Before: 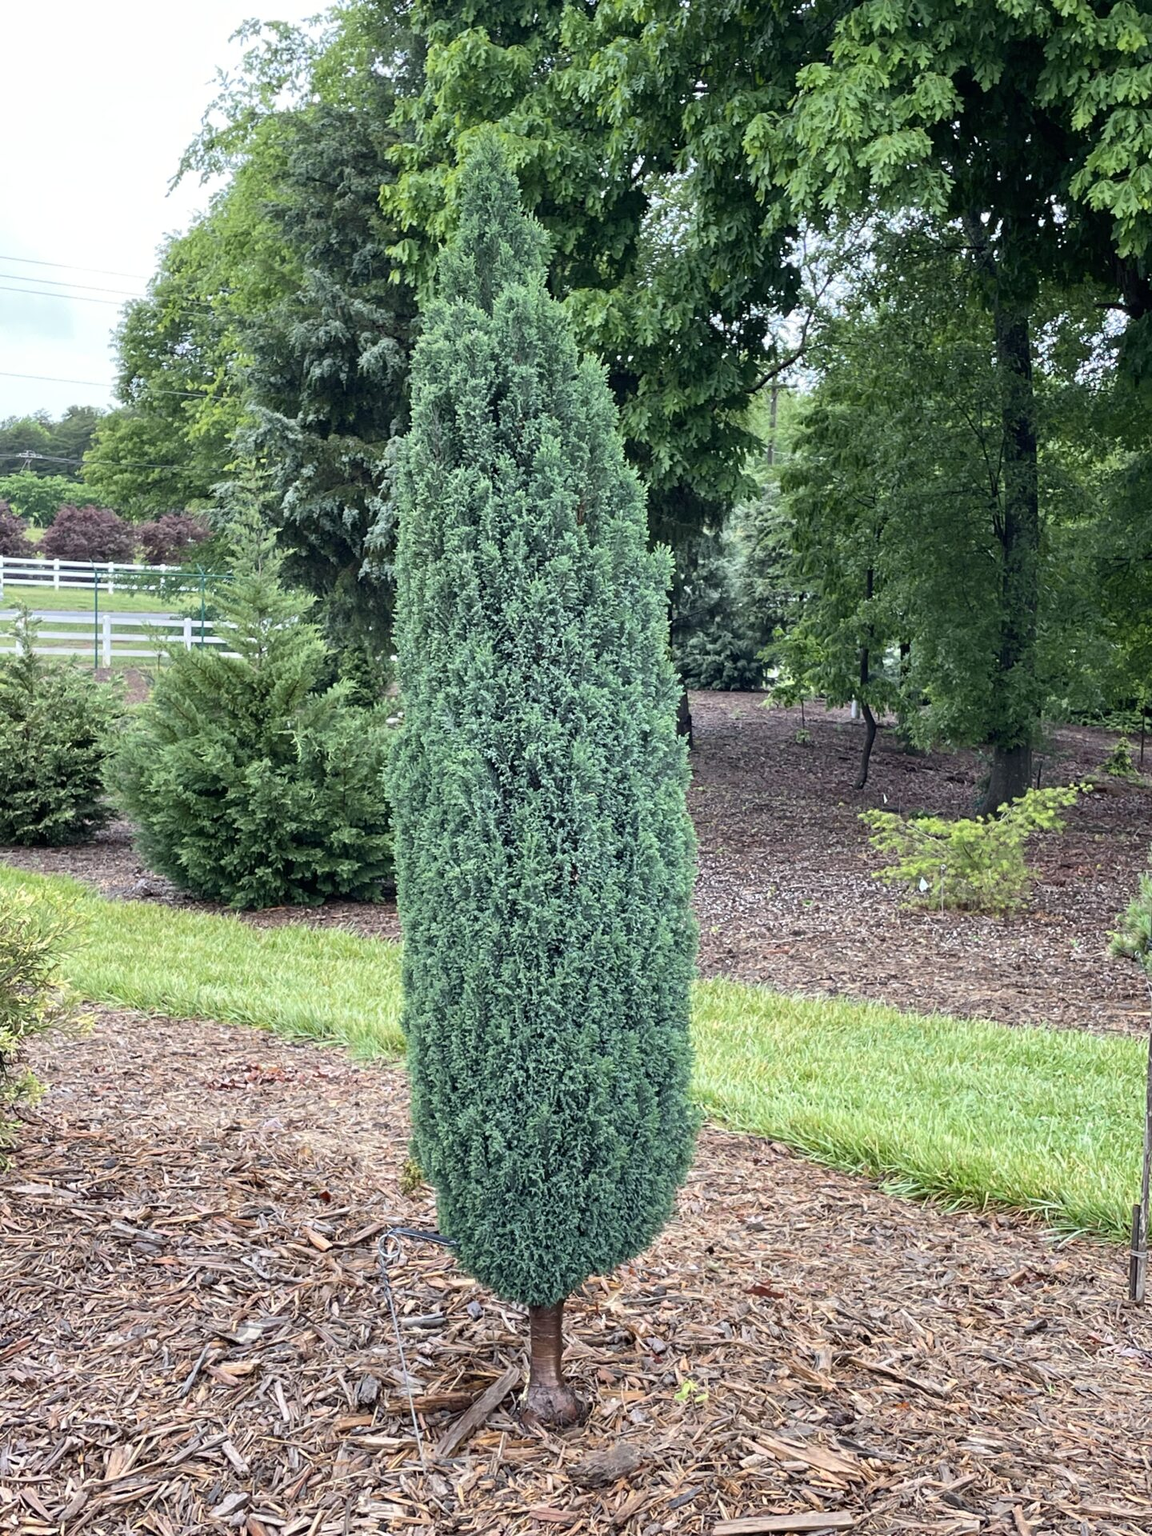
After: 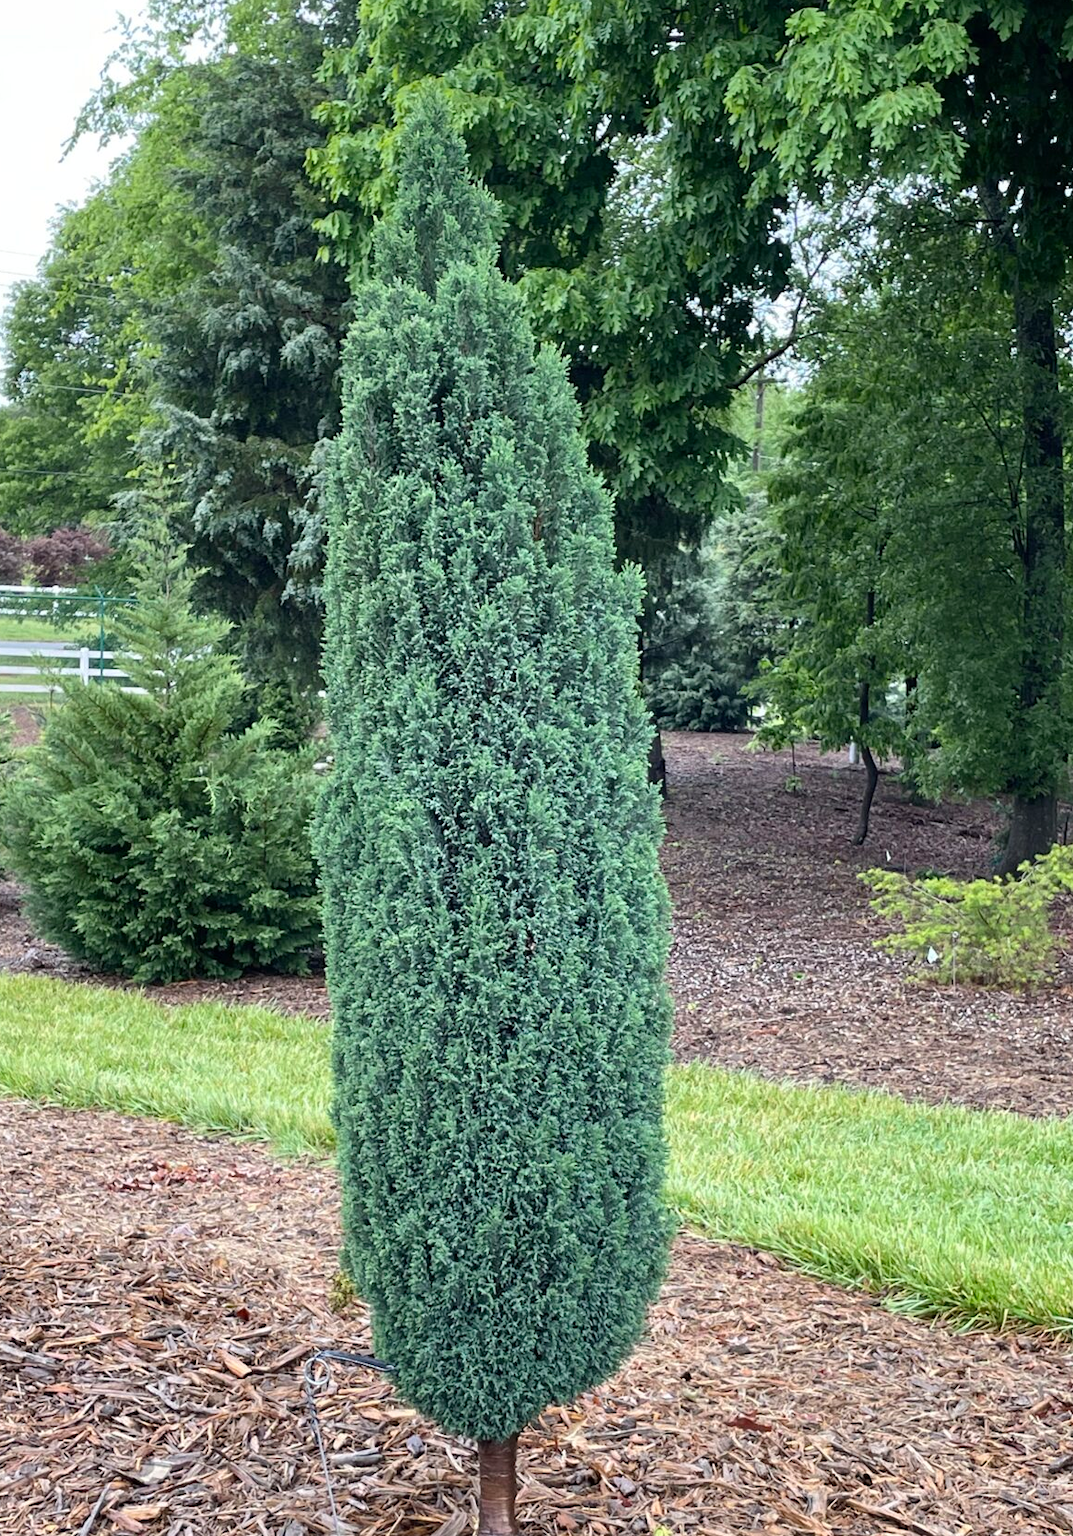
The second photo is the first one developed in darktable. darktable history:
crop: left 9.946%, top 3.647%, right 9.194%, bottom 9.55%
